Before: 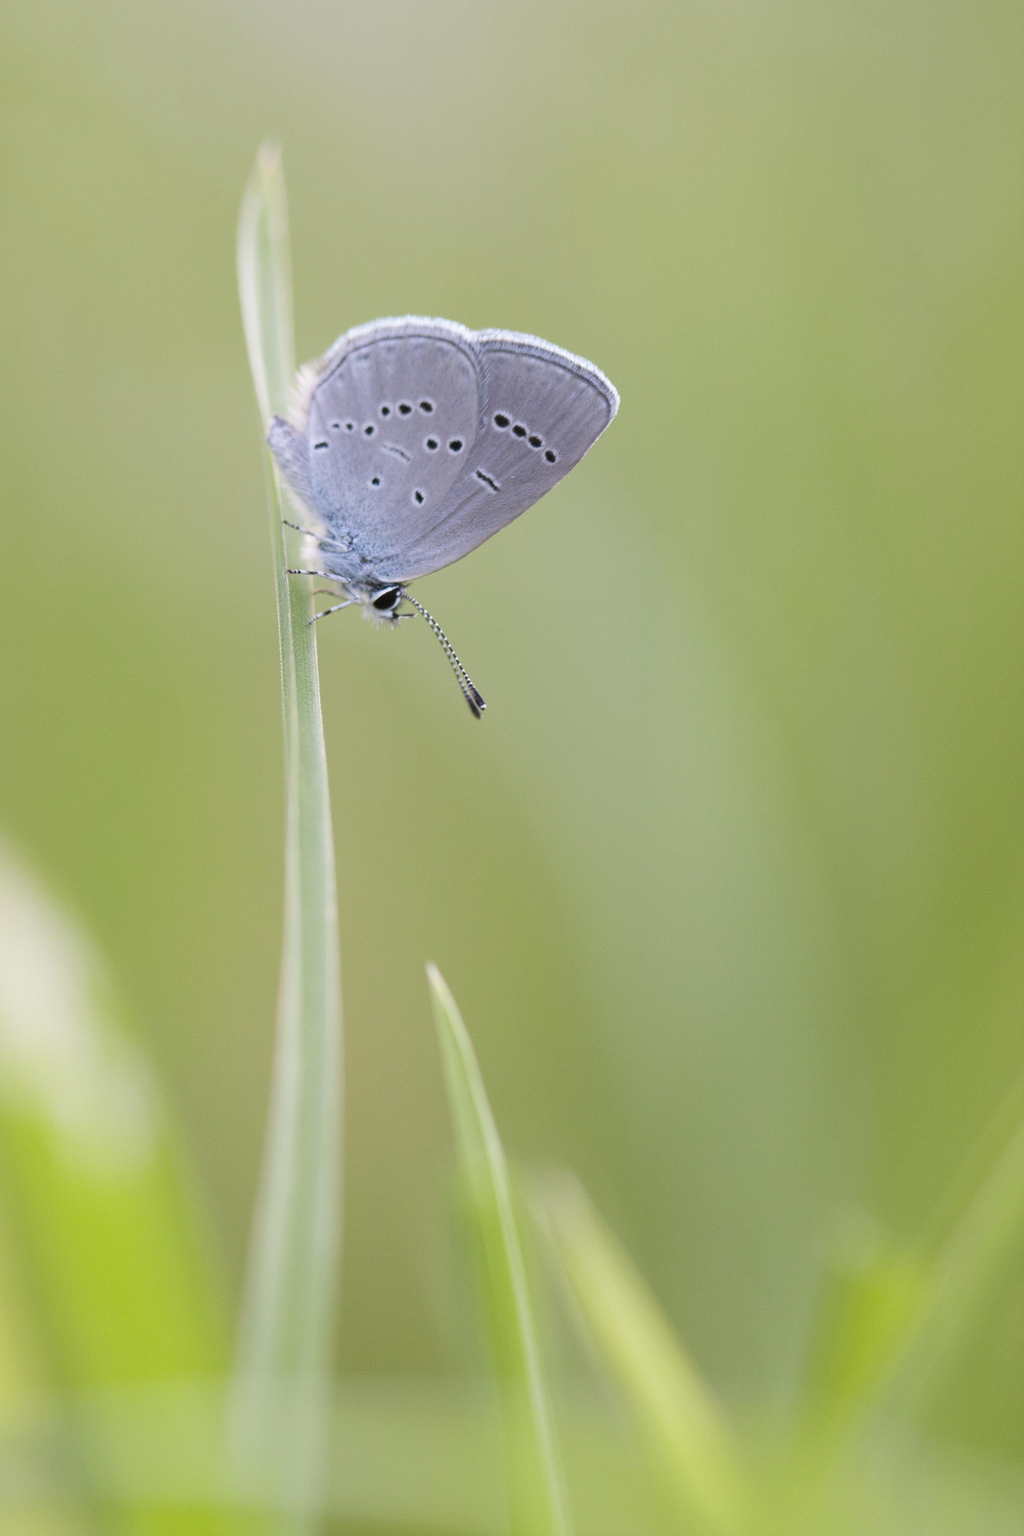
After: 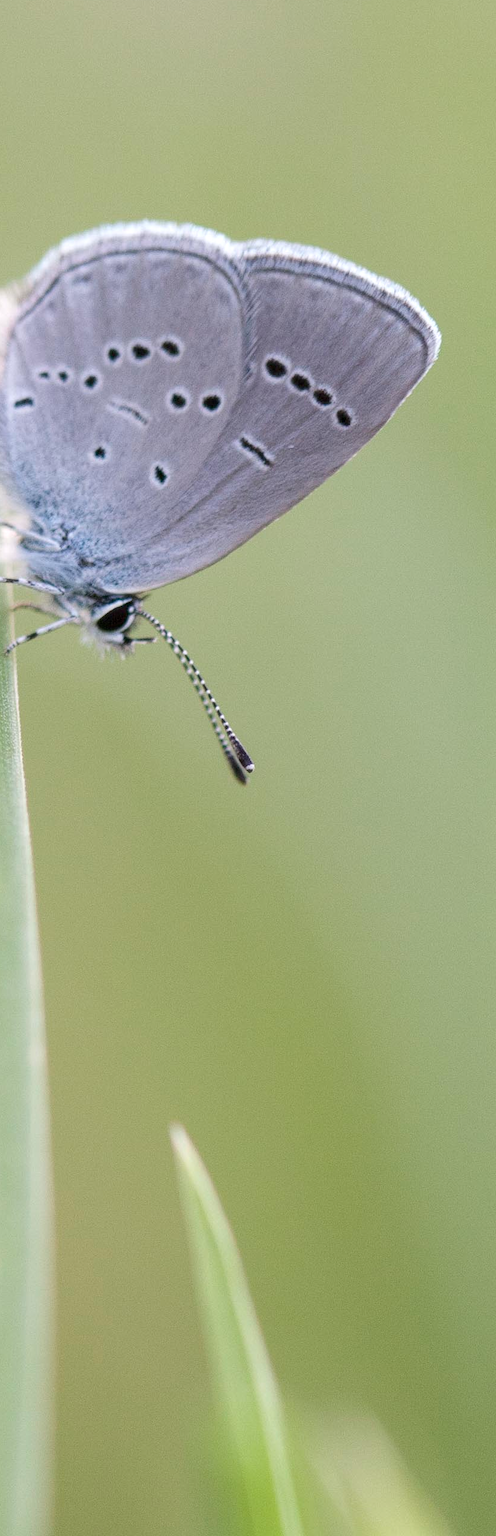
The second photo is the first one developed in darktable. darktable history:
crop and rotate: left 29.766%, top 10.31%, right 35.501%, bottom 18.106%
contrast brightness saturation: saturation -0.054
local contrast: on, module defaults
